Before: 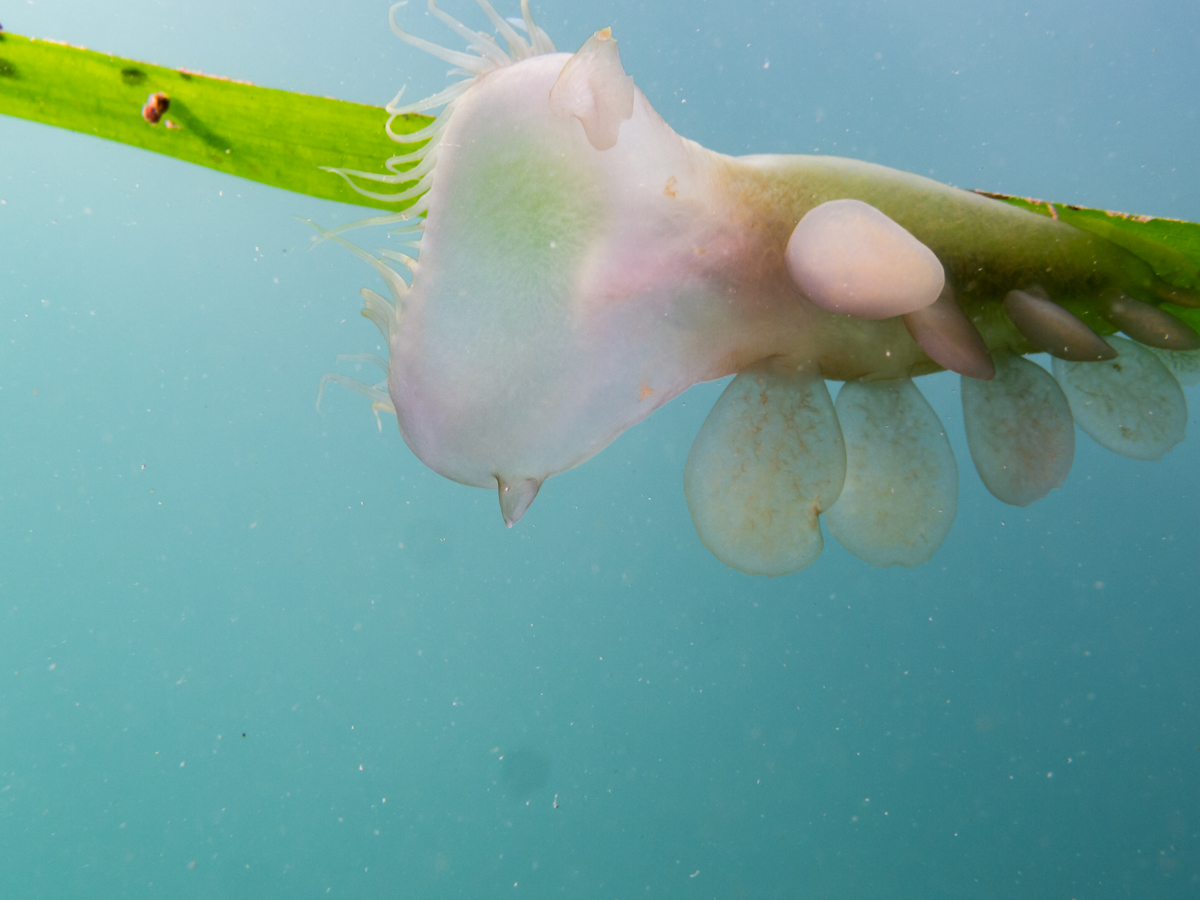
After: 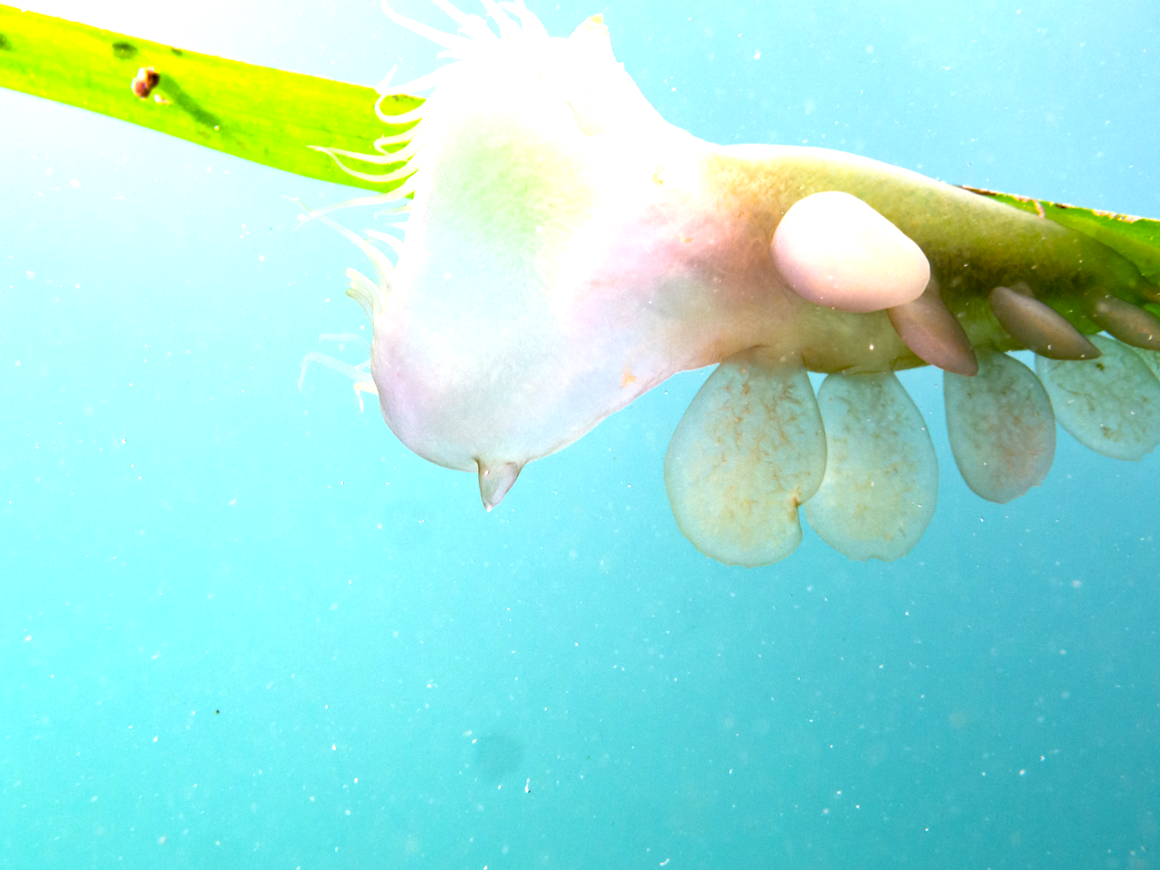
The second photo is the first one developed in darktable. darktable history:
crop and rotate: angle -1.48°
exposure: black level correction 0.001, exposure 1.31 EV, compensate highlight preservation false
local contrast: mode bilateral grid, contrast 15, coarseness 36, detail 104%, midtone range 0.2
haze removal: compatibility mode true, adaptive false
